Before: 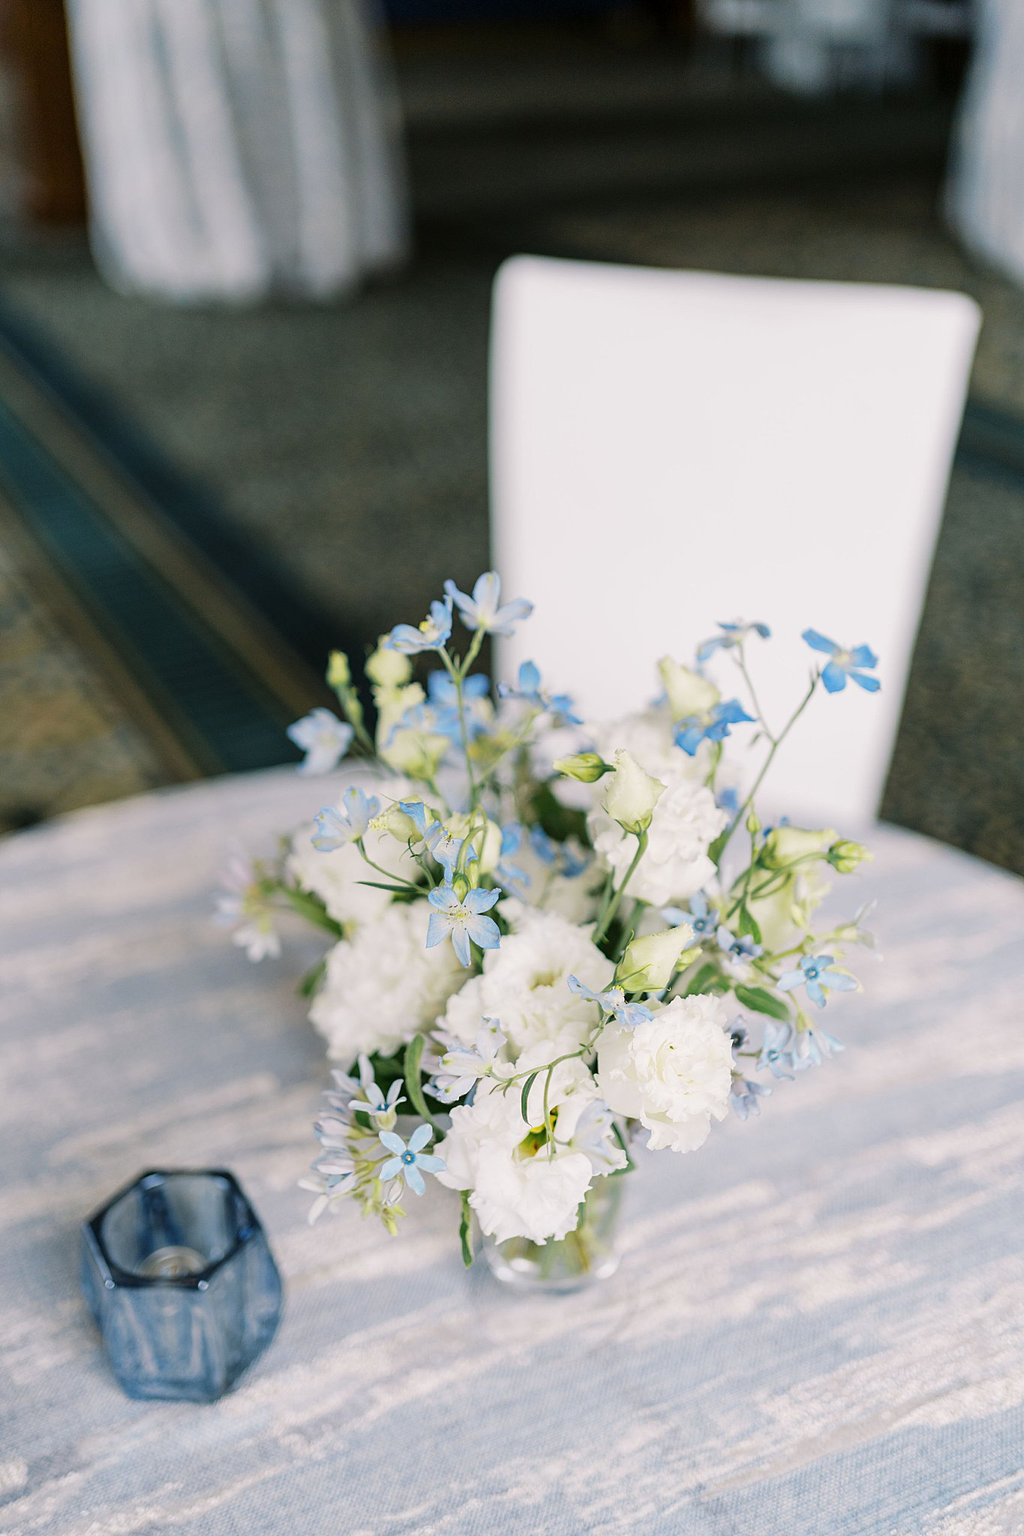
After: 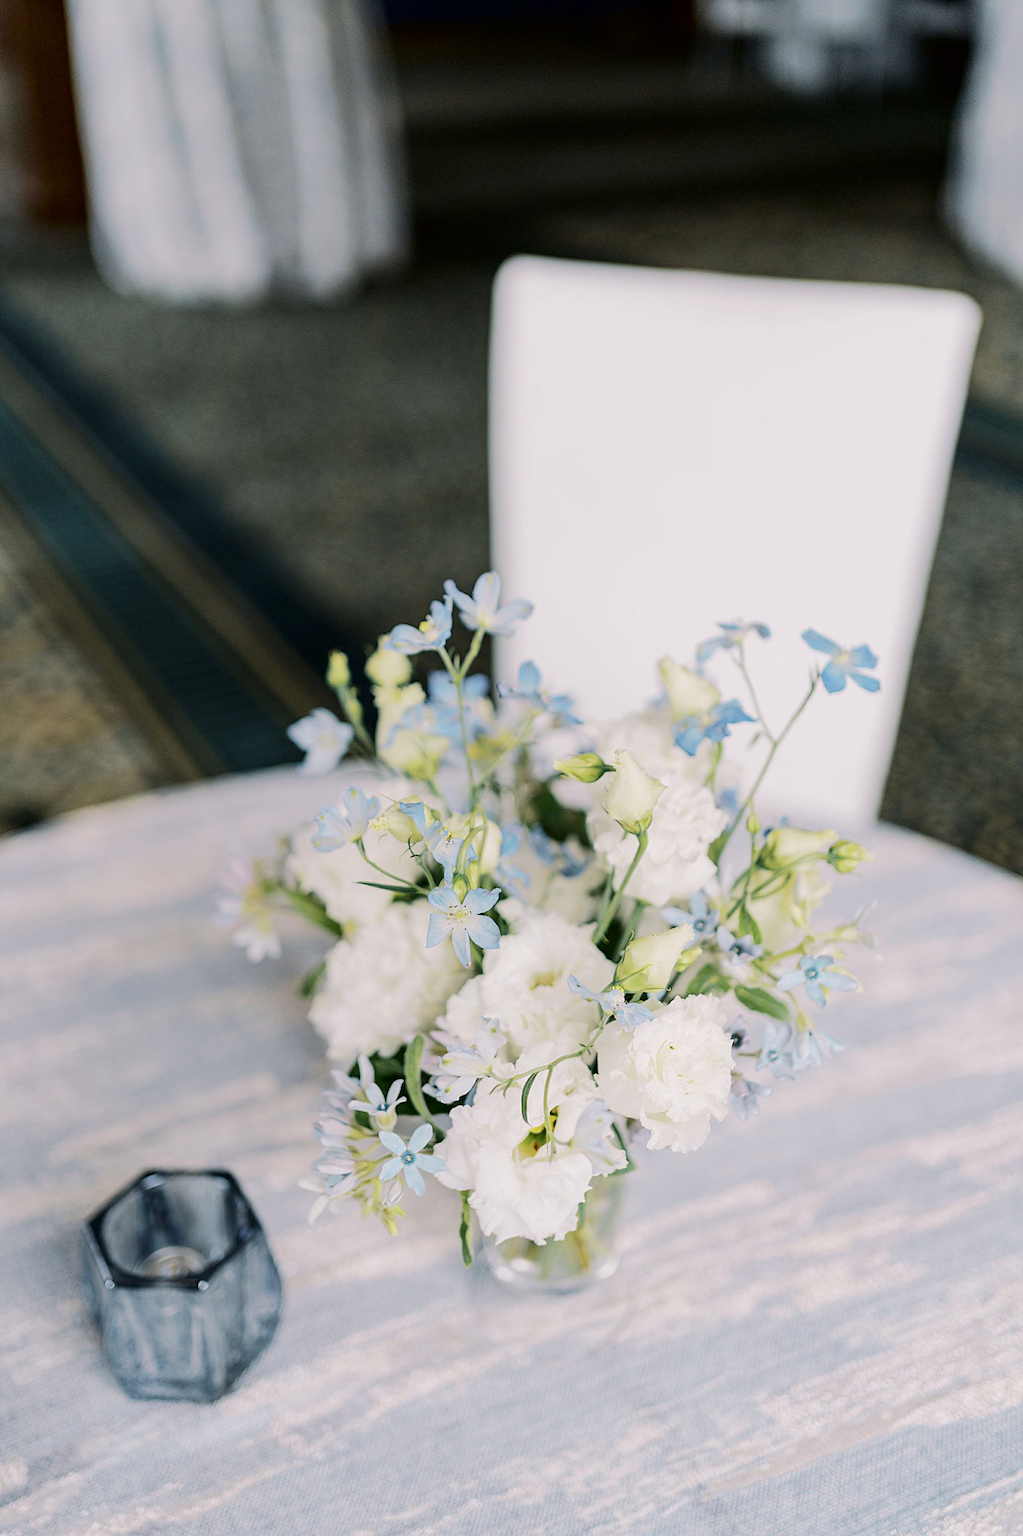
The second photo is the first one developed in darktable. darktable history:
tone curve: curves: ch0 [(0, 0) (0.052, 0.018) (0.236, 0.207) (0.41, 0.417) (0.485, 0.518) (0.54, 0.584) (0.625, 0.666) (0.845, 0.828) (0.994, 0.964)]; ch1 [(0, 0.055) (0.15, 0.117) (0.317, 0.34) (0.382, 0.408) (0.434, 0.441) (0.472, 0.479) (0.498, 0.501) (0.557, 0.558) (0.616, 0.59) (0.739, 0.7) (0.873, 0.857) (1, 0.928)]; ch2 [(0, 0) (0.352, 0.403) (0.447, 0.466) (0.482, 0.482) (0.528, 0.526) (0.586, 0.577) (0.618, 0.621) (0.785, 0.747) (1, 1)], color space Lab, independent channels, preserve colors none
